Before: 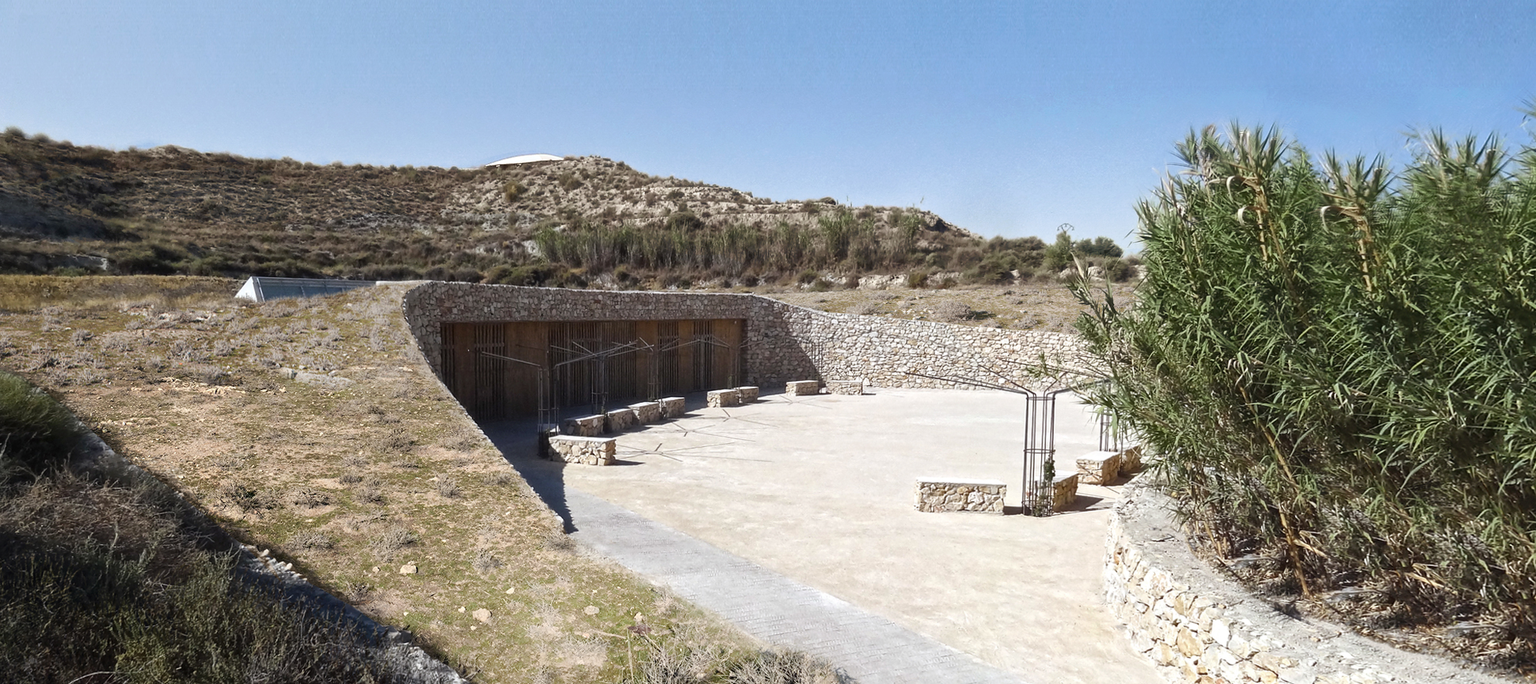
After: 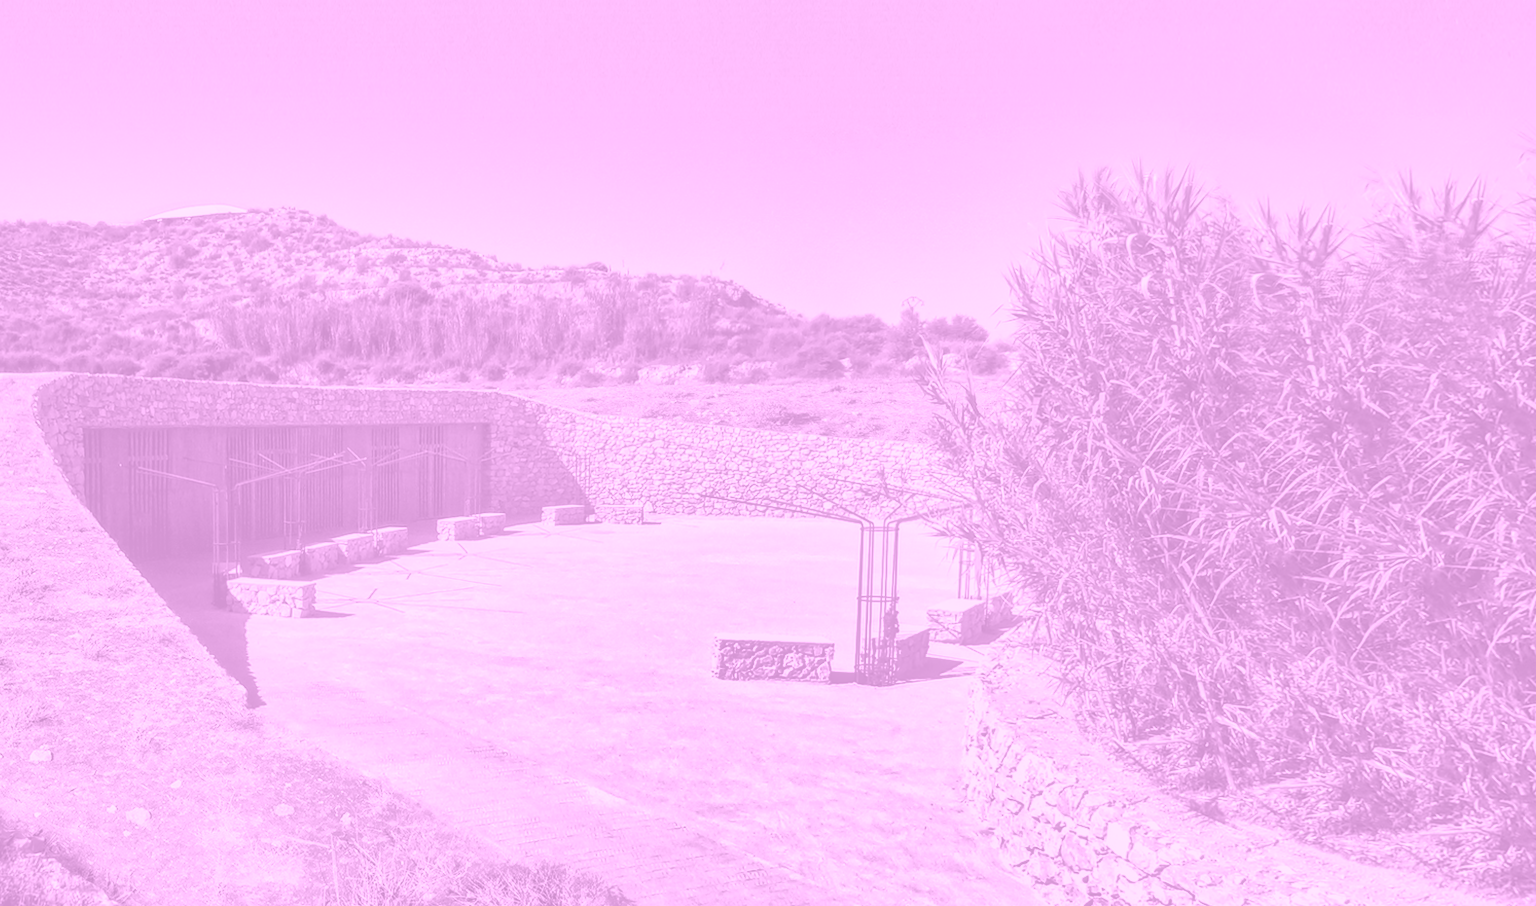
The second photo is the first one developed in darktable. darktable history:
crop and rotate: left 24.6%
shadows and highlights: shadows 19.13, highlights -83.41, soften with gaussian
local contrast: on, module defaults
color balance: lift [1, 1.015, 0.987, 0.985], gamma [1, 0.959, 1.042, 0.958], gain [0.927, 0.938, 1.072, 0.928], contrast 1.5%
colorize: hue 331.2°, saturation 75%, source mix 30.28%, lightness 70.52%, version 1
